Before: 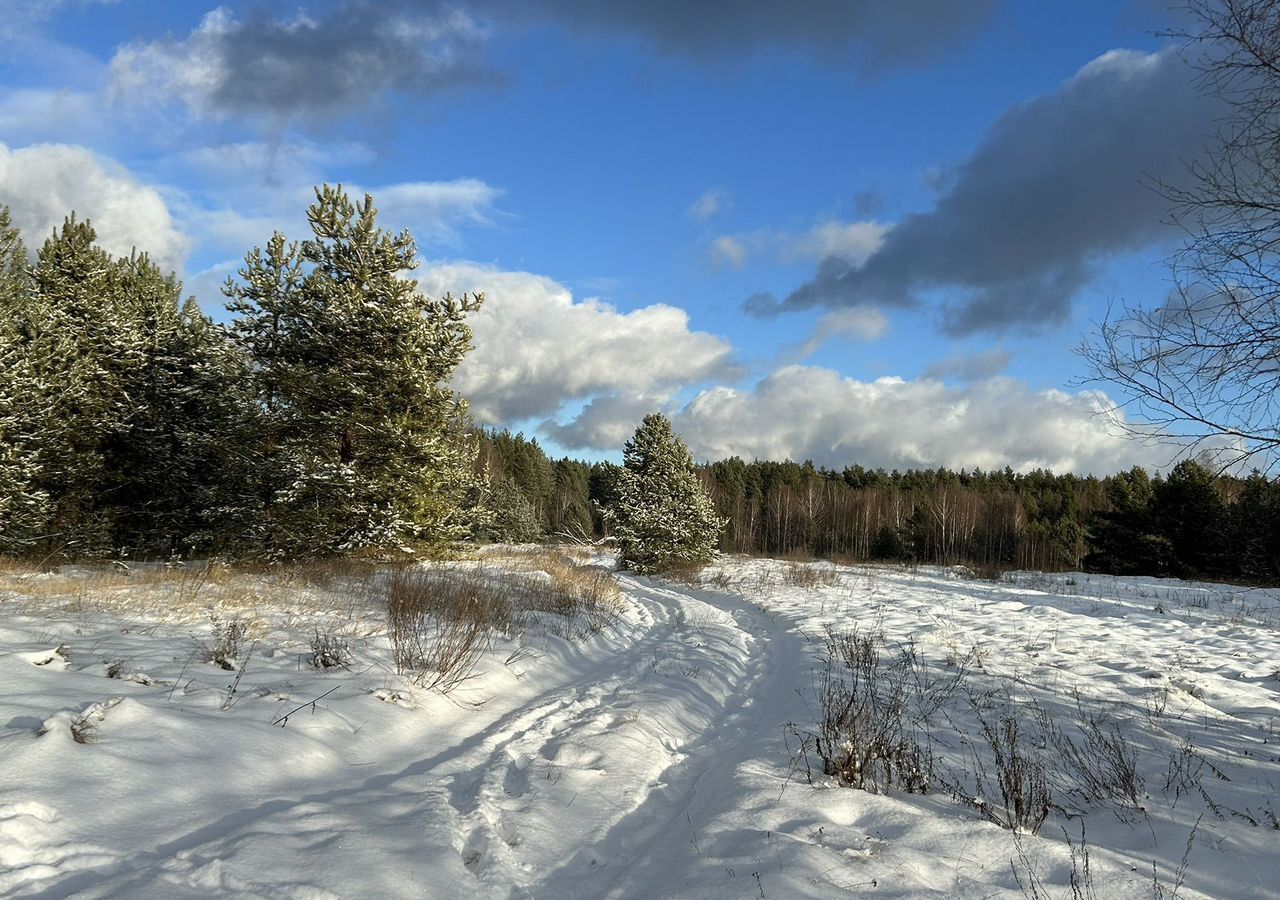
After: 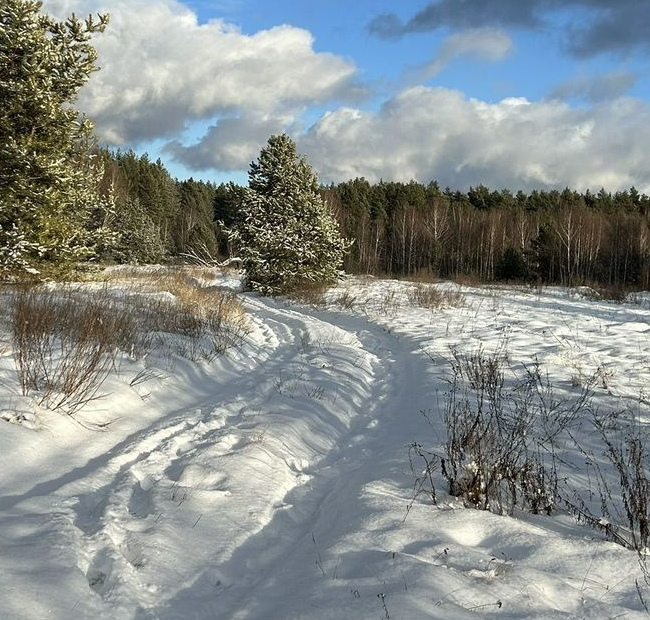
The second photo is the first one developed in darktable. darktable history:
crop and rotate: left 29.32%, top 31.043%, right 19.854%
